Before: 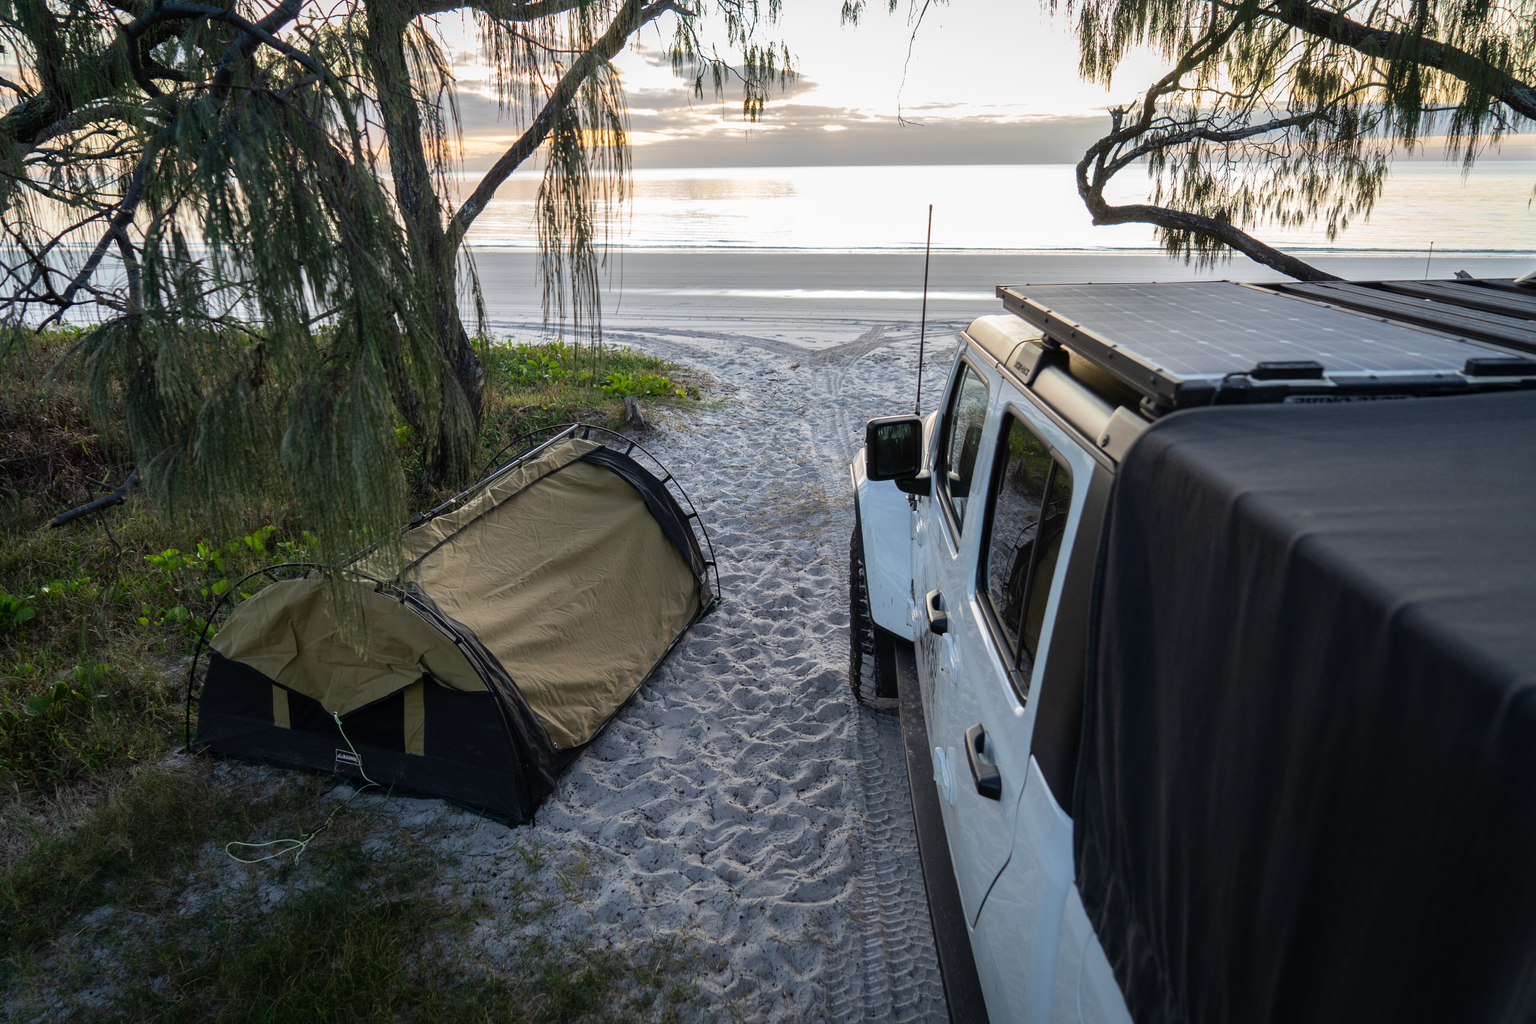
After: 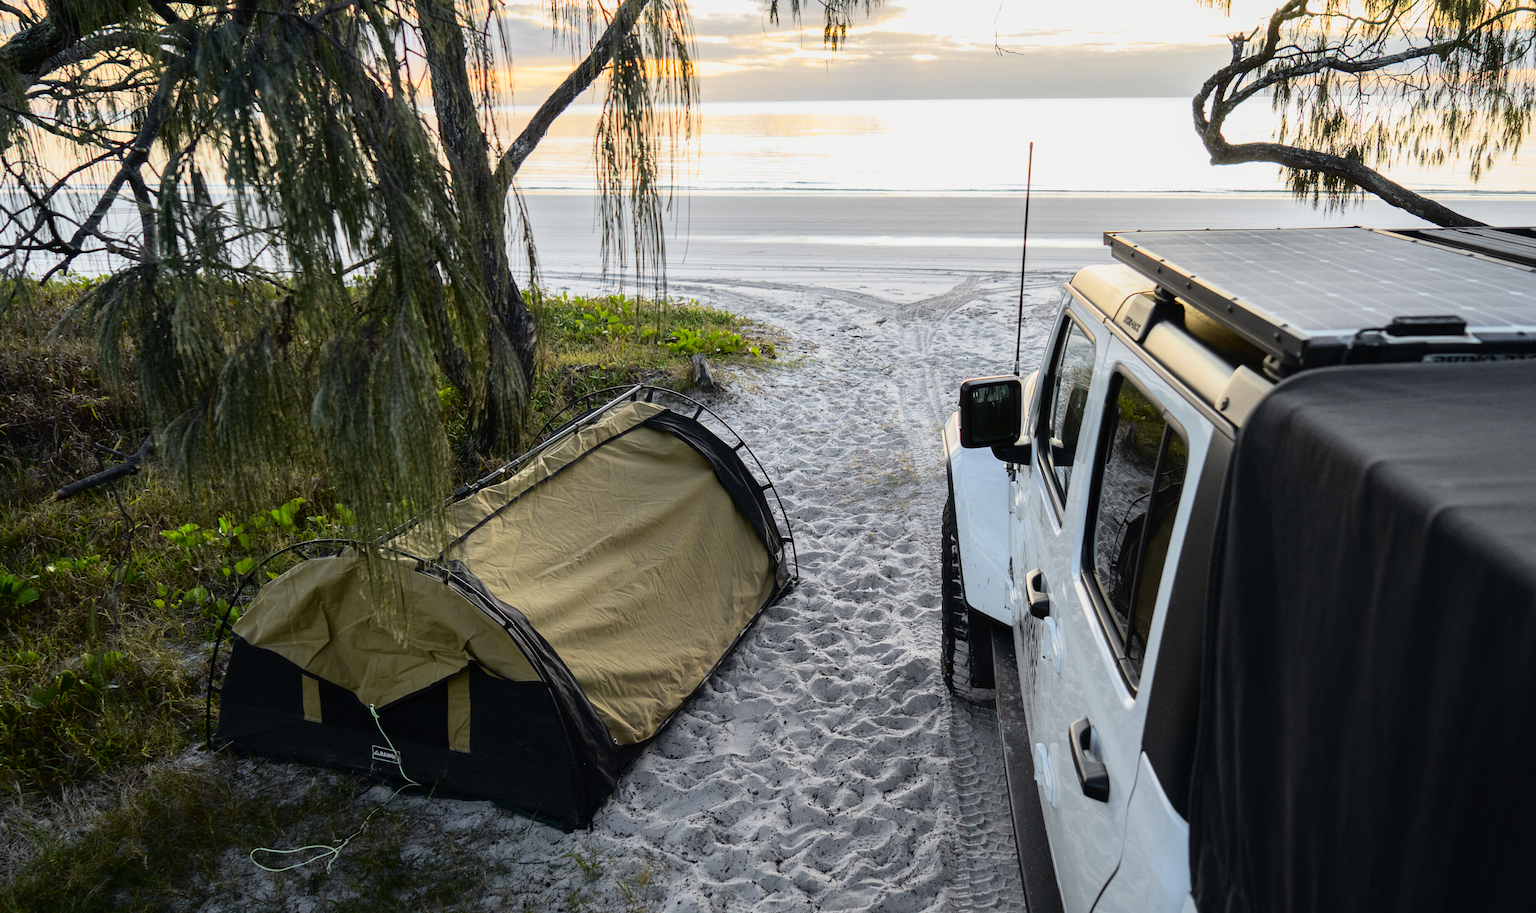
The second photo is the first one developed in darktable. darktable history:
tone curve: curves: ch0 [(0, 0.005) (0.103, 0.081) (0.196, 0.197) (0.391, 0.469) (0.491, 0.585) (0.638, 0.751) (0.822, 0.886) (0.997, 0.959)]; ch1 [(0, 0) (0.172, 0.123) (0.324, 0.253) (0.396, 0.388) (0.474, 0.479) (0.499, 0.498) (0.529, 0.528) (0.579, 0.614) (0.633, 0.677) (0.812, 0.856) (1, 1)]; ch2 [(0, 0) (0.411, 0.424) (0.459, 0.478) (0.5, 0.501) (0.517, 0.526) (0.553, 0.583) (0.609, 0.646) (0.708, 0.768) (0.839, 0.916) (1, 1)], color space Lab, independent channels, preserve colors none
crop: top 7.49%, right 9.717%, bottom 11.943%
